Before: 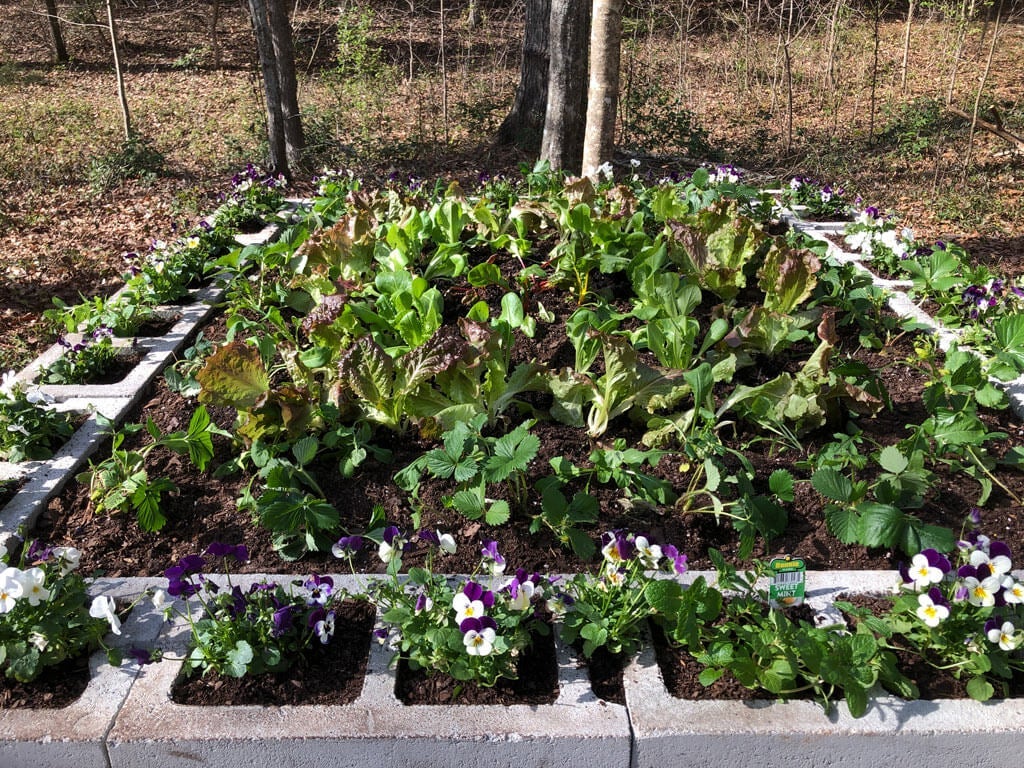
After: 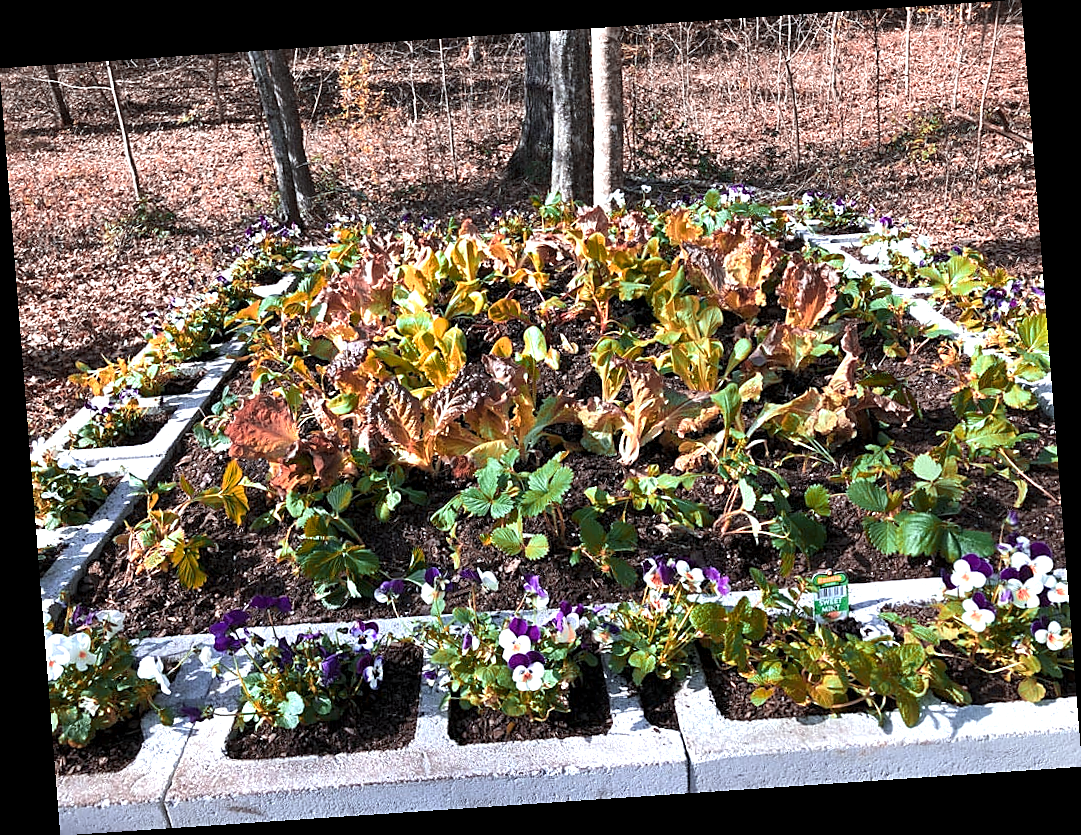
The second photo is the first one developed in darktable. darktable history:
color correction: highlights a* -6.69, highlights b* 0.49
sharpen: on, module defaults
local contrast: highlights 100%, shadows 100%, detail 120%, midtone range 0.2
white balance: red 1.004, blue 1.096
rotate and perspective: rotation -4.2°, shear 0.006, automatic cropping off
color zones: curves: ch2 [(0, 0.5) (0.084, 0.497) (0.323, 0.335) (0.4, 0.497) (1, 0.5)], process mode strong
exposure: black level correction 0, exposure 0.7 EV, compensate exposure bias true, compensate highlight preservation false
